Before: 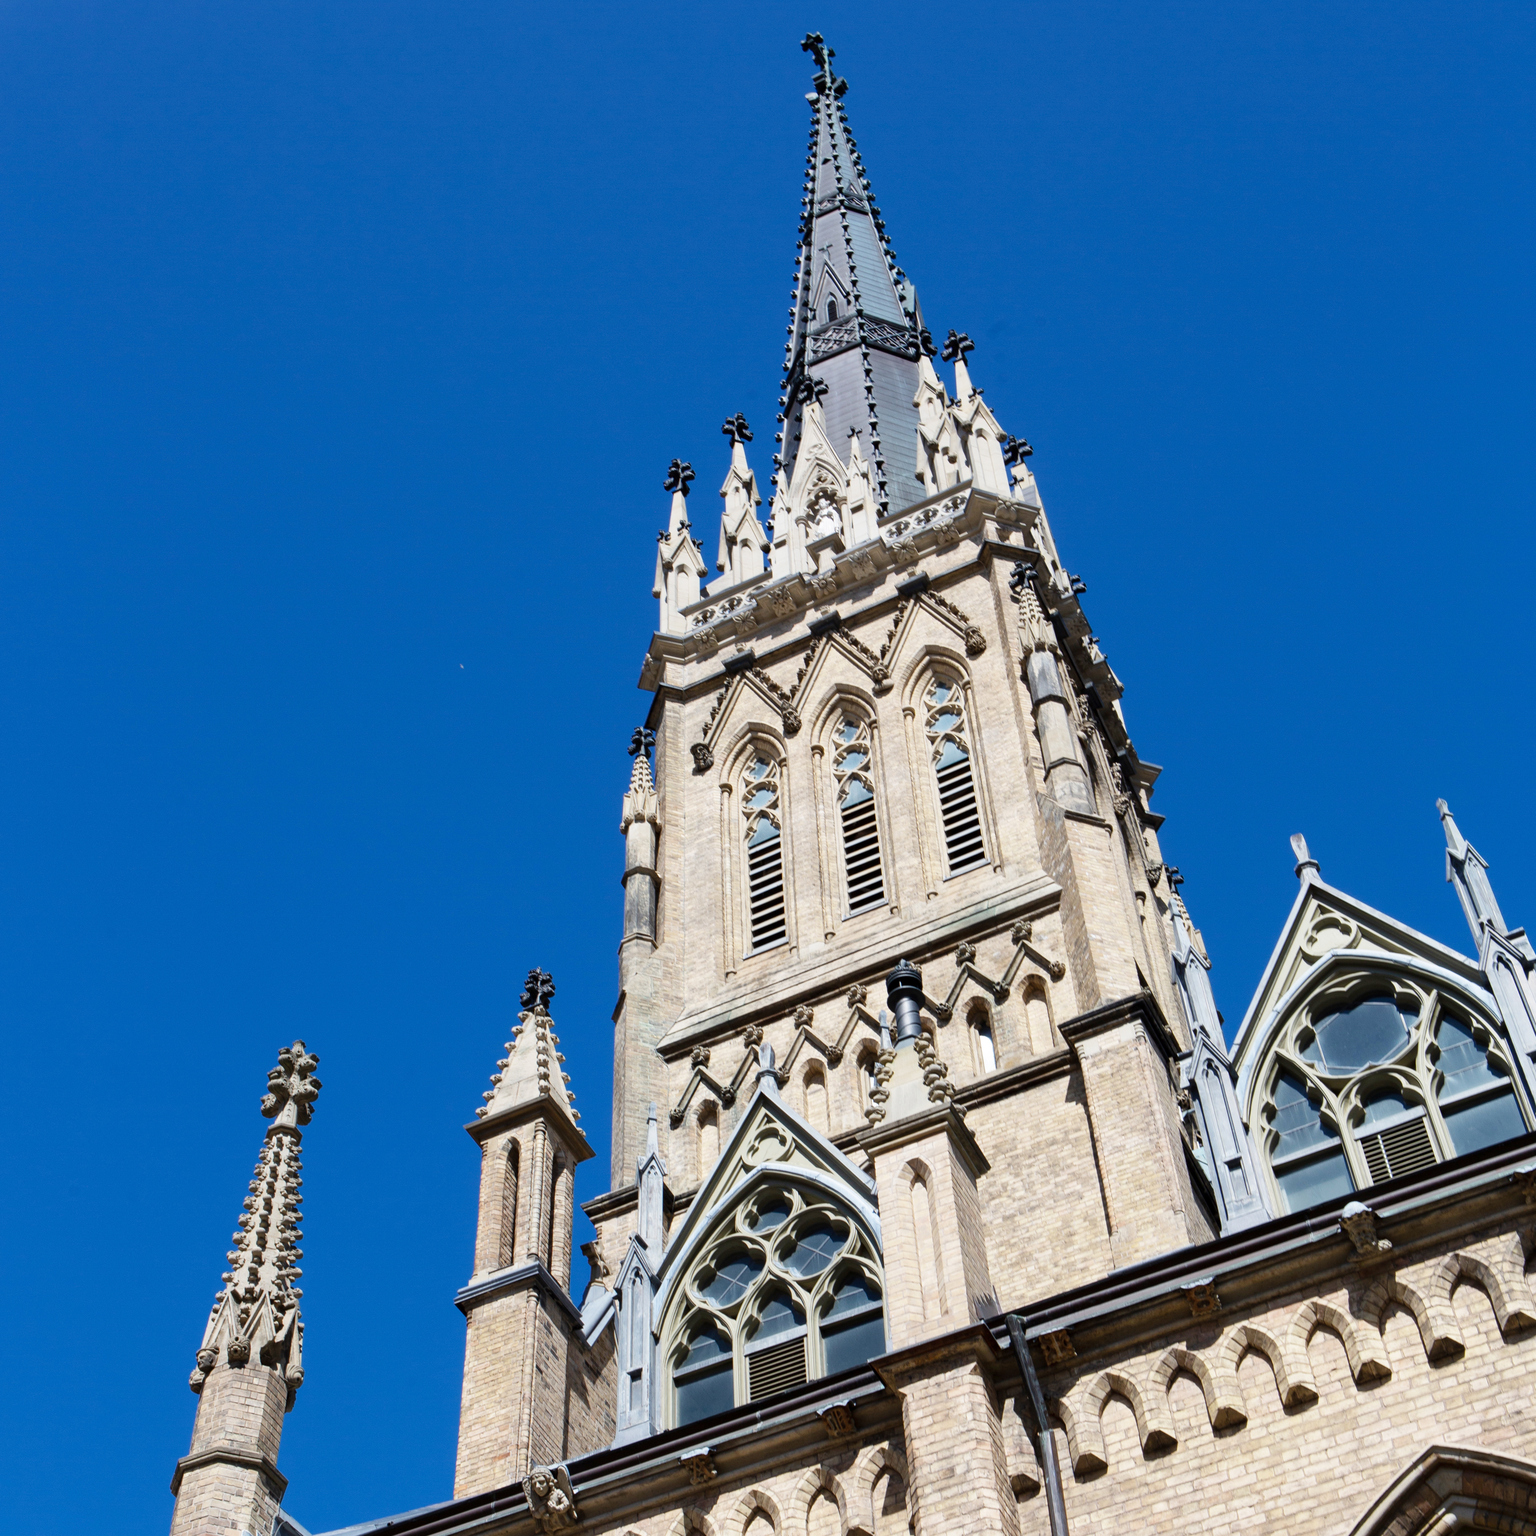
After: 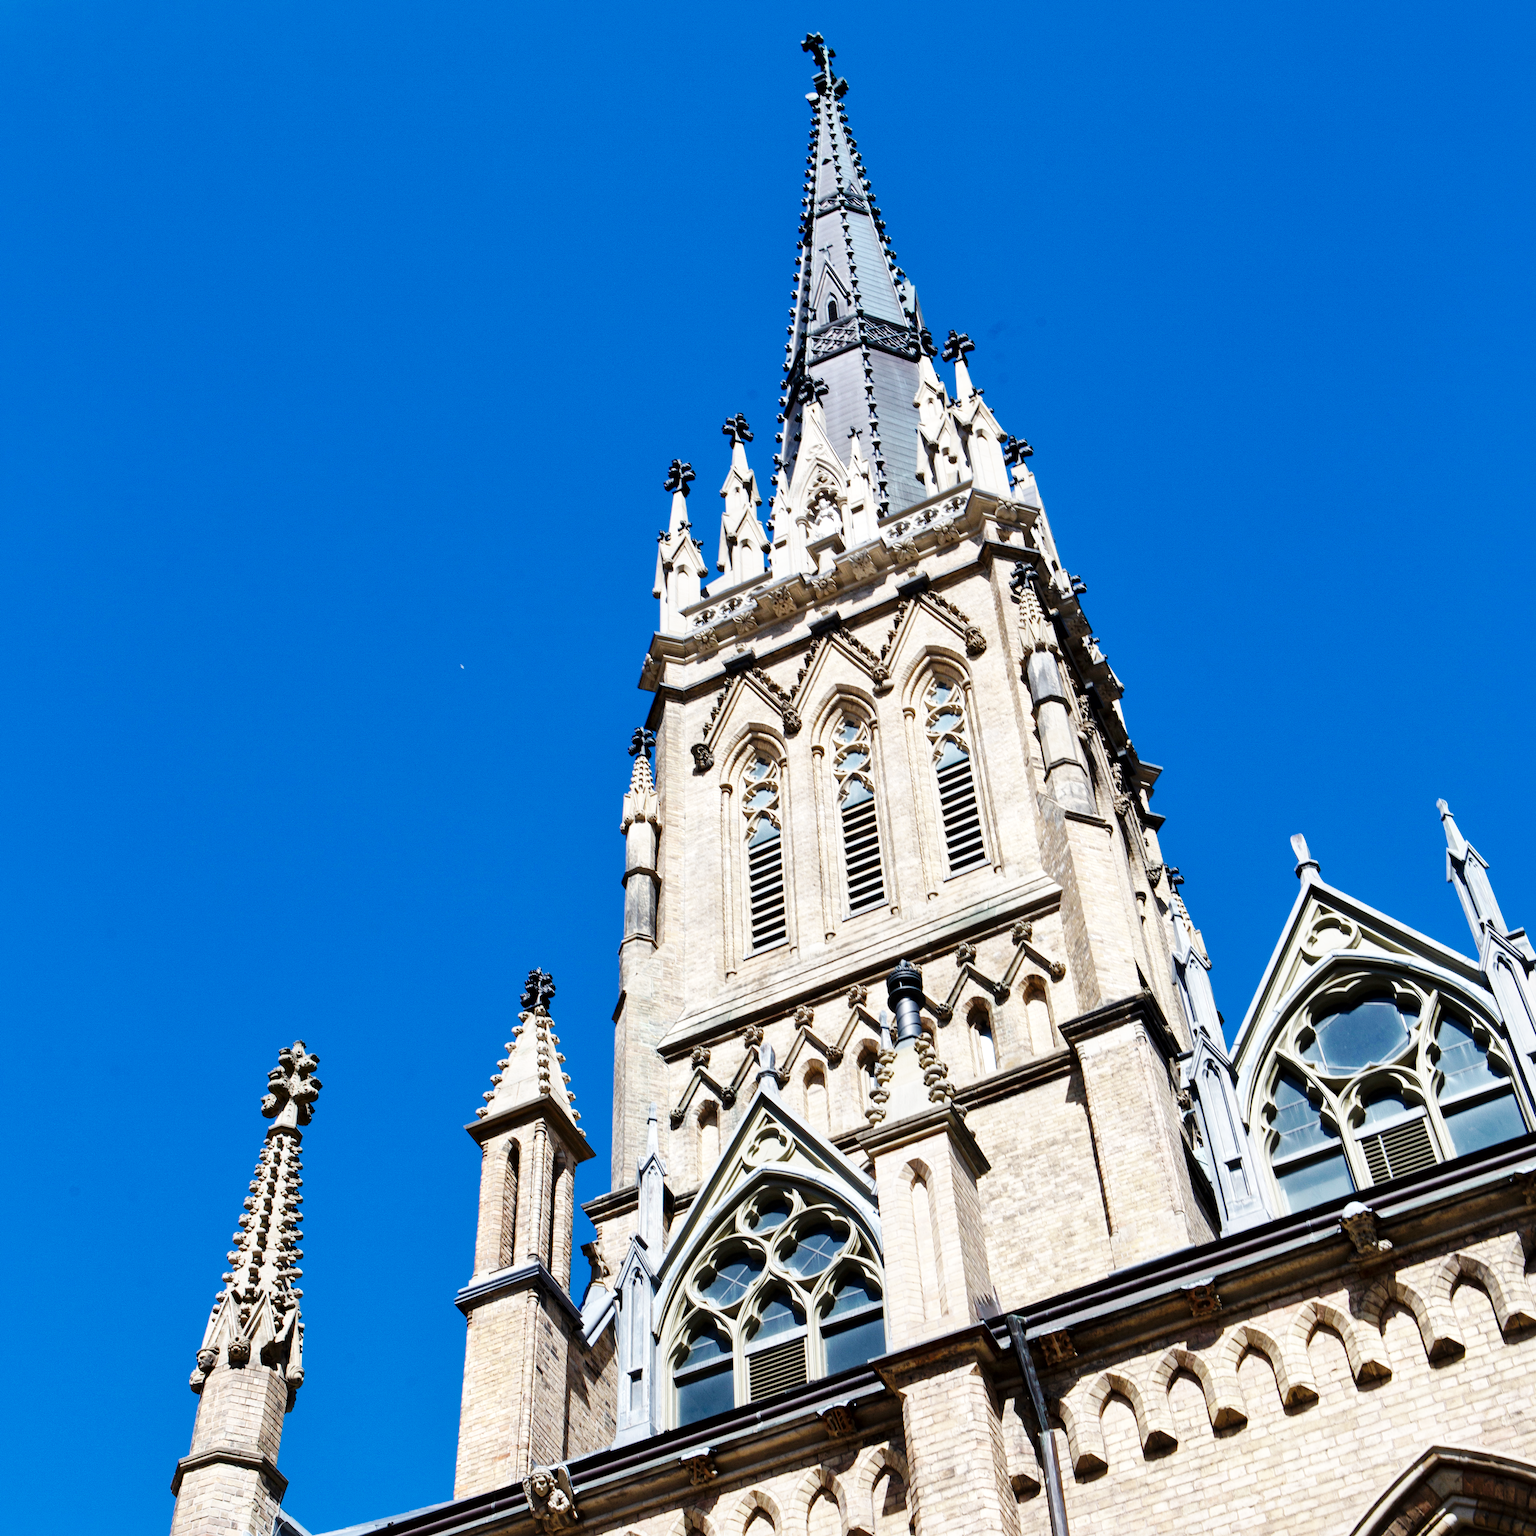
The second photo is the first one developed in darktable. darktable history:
local contrast: mode bilateral grid, contrast 20, coarseness 100, detail 150%, midtone range 0.2
base curve: curves: ch0 [(0, 0) (0.032, 0.025) (0.121, 0.166) (0.206, 0.329) (0.605, 0.79) (1, 1)], preserve colors none
